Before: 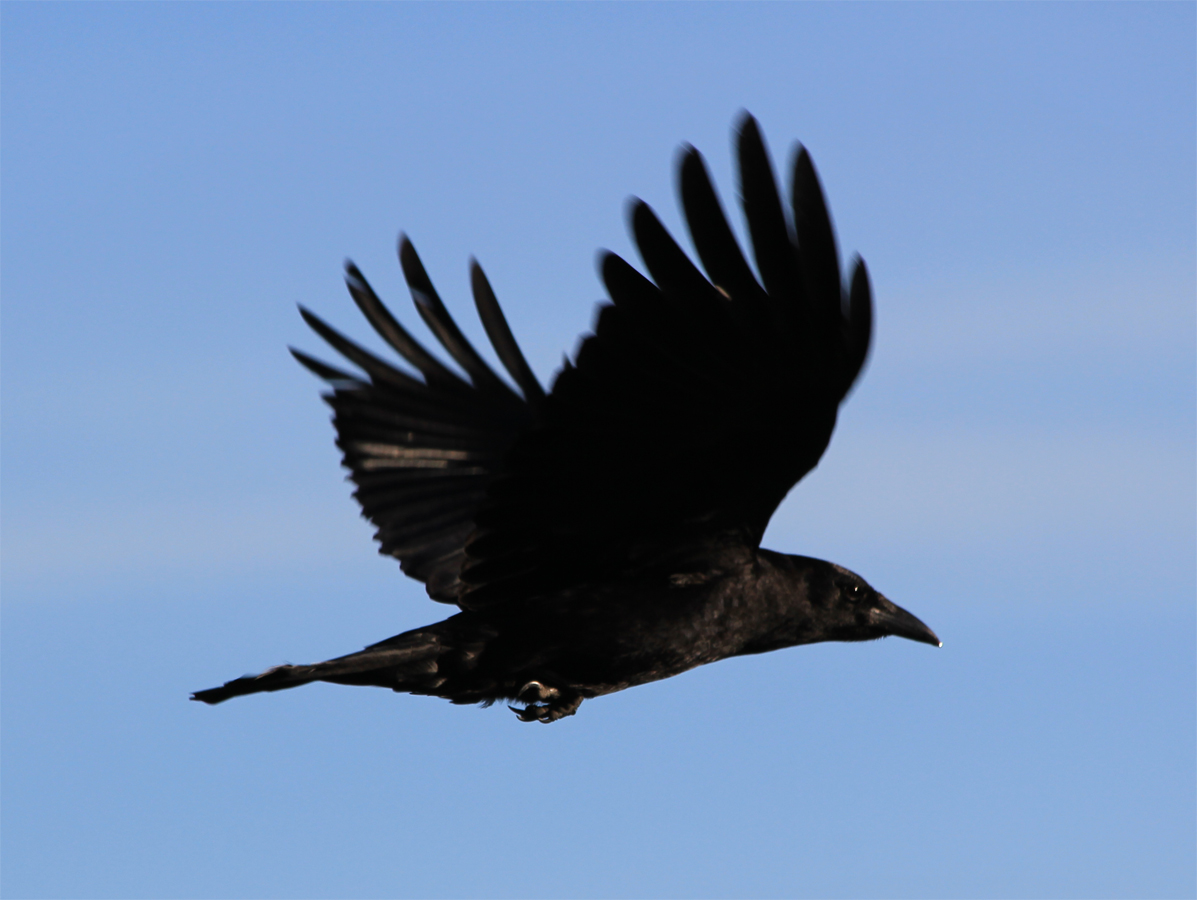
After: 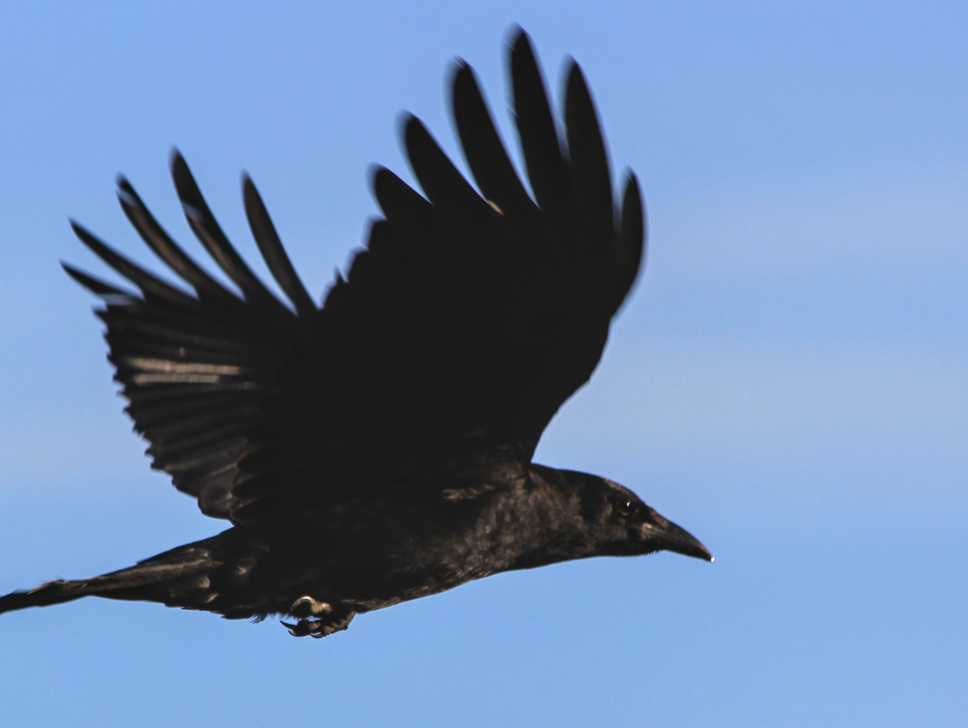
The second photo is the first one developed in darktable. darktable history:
local contrast: detail 130%
crop: left 19.06%, top 9.452%, right 0.001%, bottom 9.604%
exposure: exposure 0.201 EV, compensate highlight preservation false
contrast brightness saturation: contrast -0.104, brightness 0.041, saturation 0.082
